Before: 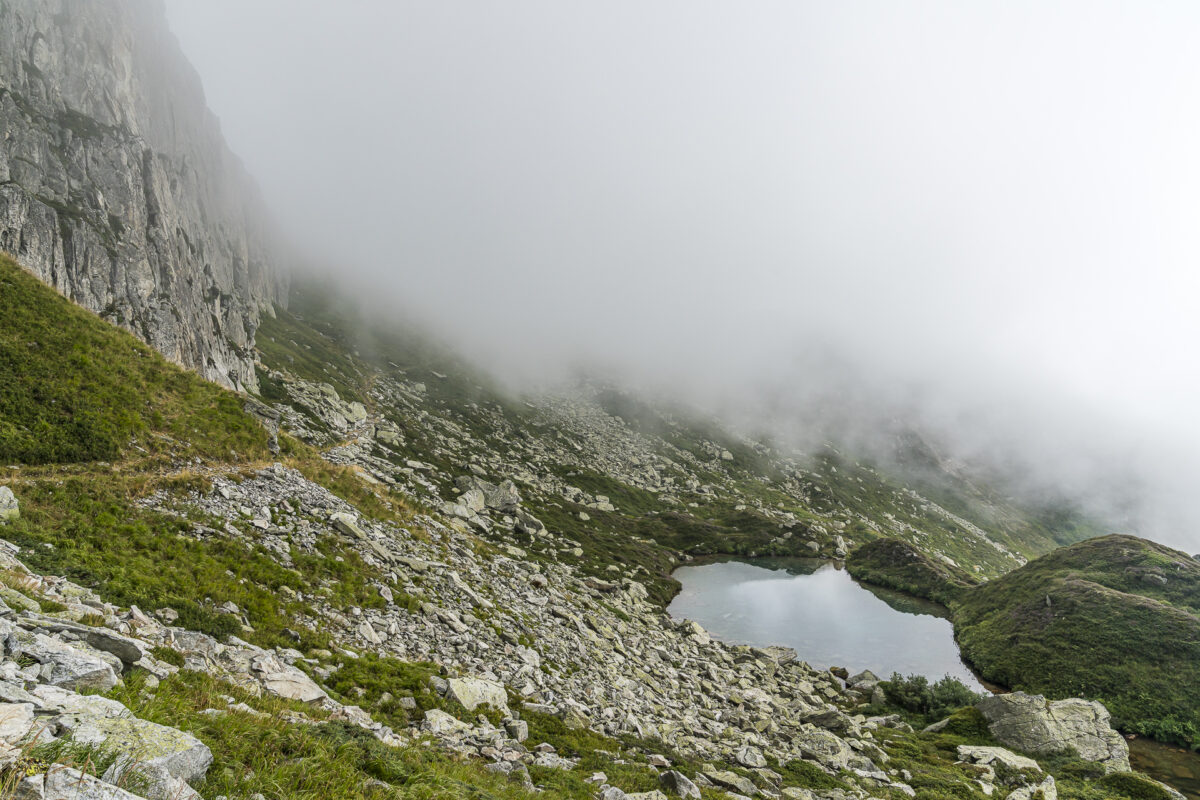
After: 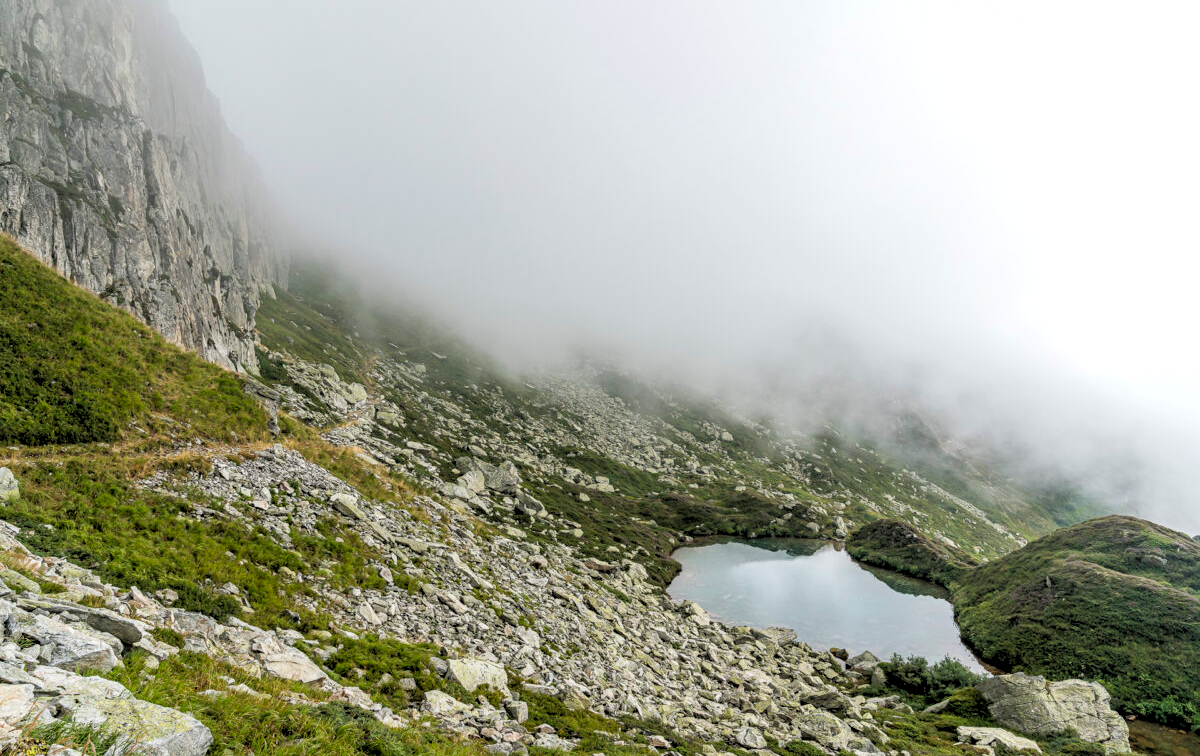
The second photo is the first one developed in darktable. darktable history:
crop and rotate: top 2.479%, bottom 3.018%
rotate and perspective: crop left 0, crop top 0
rgb levels: levels [[0.013, 0.434, 0.89], [0, 0.5, 1], [0, 0.5, 1]]
